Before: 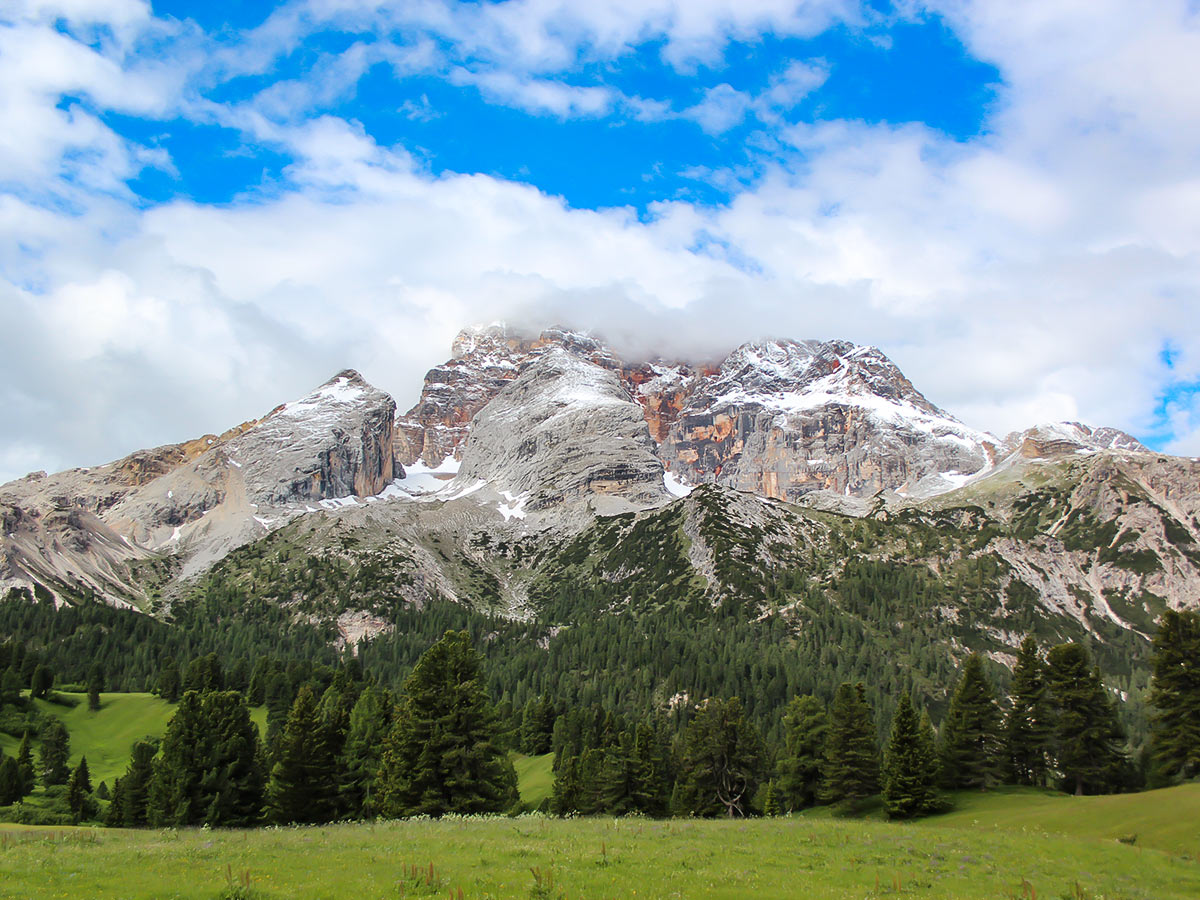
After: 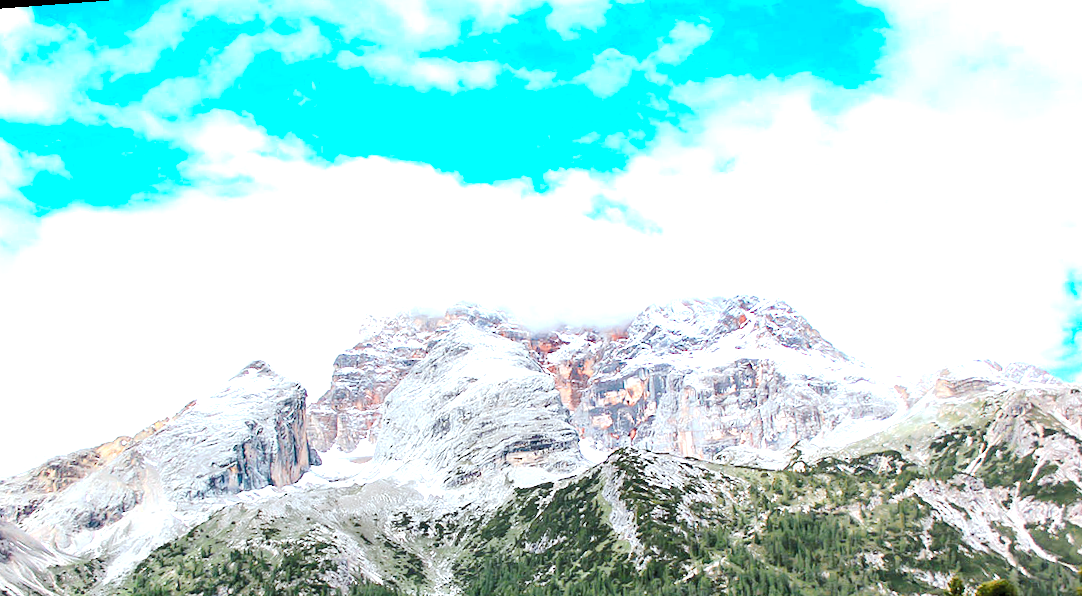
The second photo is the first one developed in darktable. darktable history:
crop and rotate: left 9.345%, top 7.22%, right 4.982%, bottom 32.331%
contrast brightness saturation: saturation -0.05
tone curve: curves: ch0 [(0, 0) (0.003, 0.031) (0.011, 0.041) (0.025, 0.054) (0.044, 0.06) (0.069, 0.083) (0.1, 0.108) (0.136, 0.135) (0.177, 0.179) (0.224, 0.231) (0.277, 0.294) (0.335, 0.378) (0.399, 0.463) (0.468, 0.552) (0.543, 0.627) (0.623, 0.694) (0.709, 0.776) (0.801, 0.849) (0.898, 0.905) (1, 1)], preserve colors none
color calibration: output R [0.972, 0.068, -0.094, 0], output G [-0.178, 1.216, -0.086, 0], output B [0.095, -0.136, 0.98, 0], illuminant custom, x 0.371, y 0.381, temperature 4283.16 K
exposure: black level correction 0.008, exposure 0.979 EV, compensate highlight preservation false
rotate and perspective: rotation -4.25°, automatic cropping off
color zones: curves: ch0 [(0.018, 0.548) (0.197, 0.654) (0.425, 0.447) (0.605, 0.658) (0.732, 0.579)]; ch1 [(0.105, 0.531) (0.224, 0.531) (0.386, 0.39) (0.618, 0.456) (0.732, 0.456) (0.956, 0.421)]; ch2 [(0.039, 0.583) (0.215, 0.465) (0.399, 0.544) (0.465, 0.548) (0.614, 0.447) (0.724, 0.43) (0.882, 0.623) (0.956, 0.632)]
